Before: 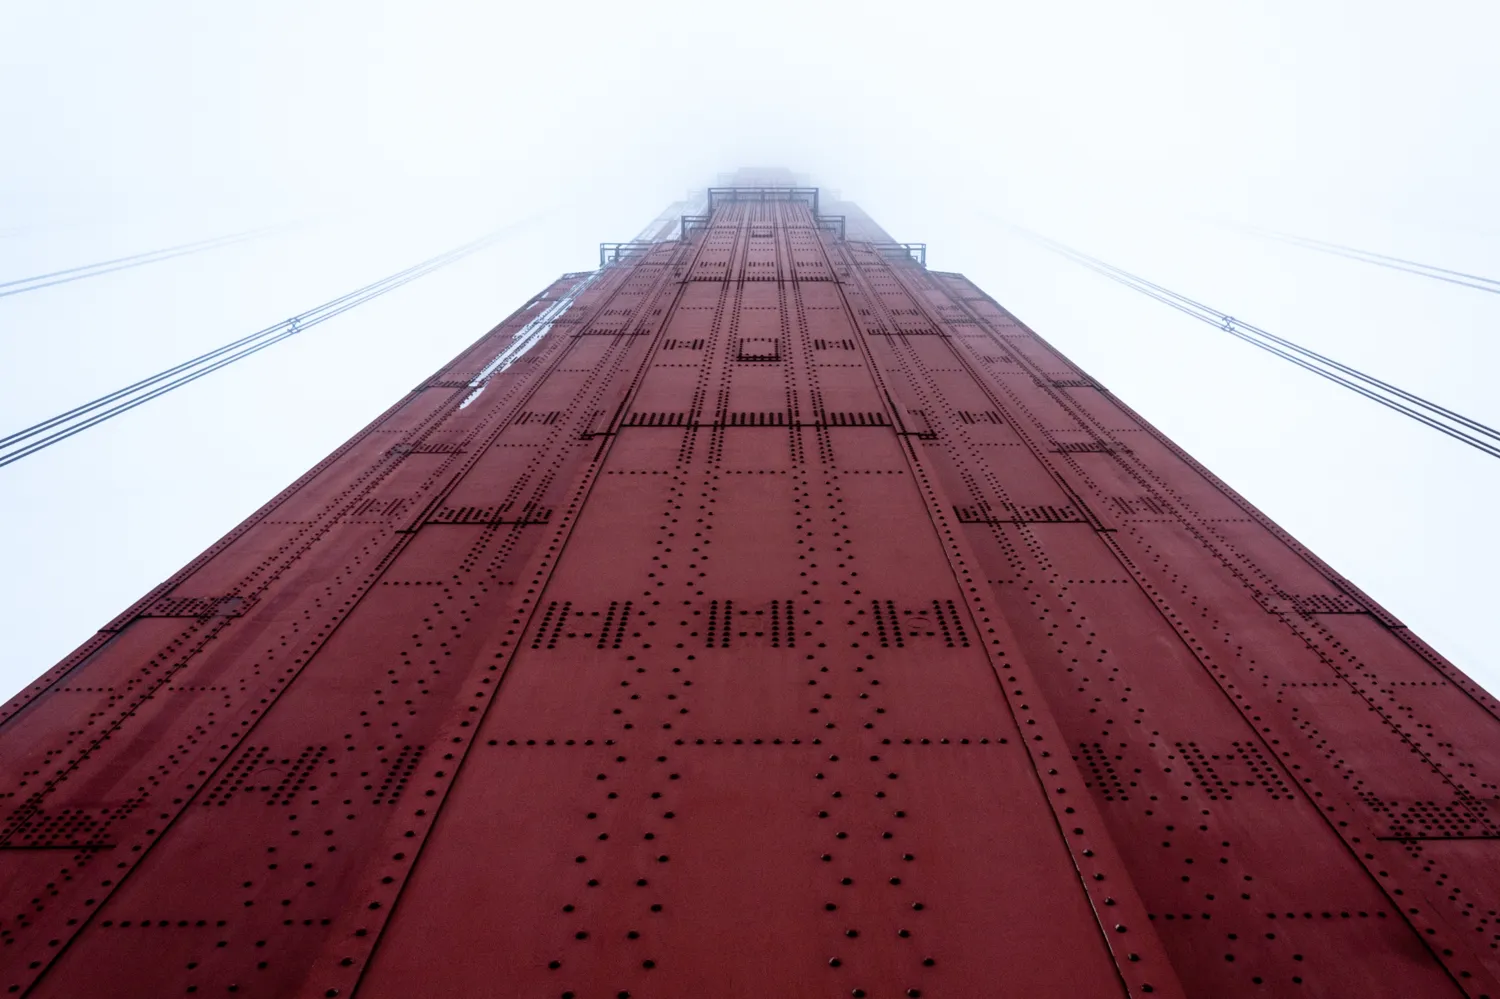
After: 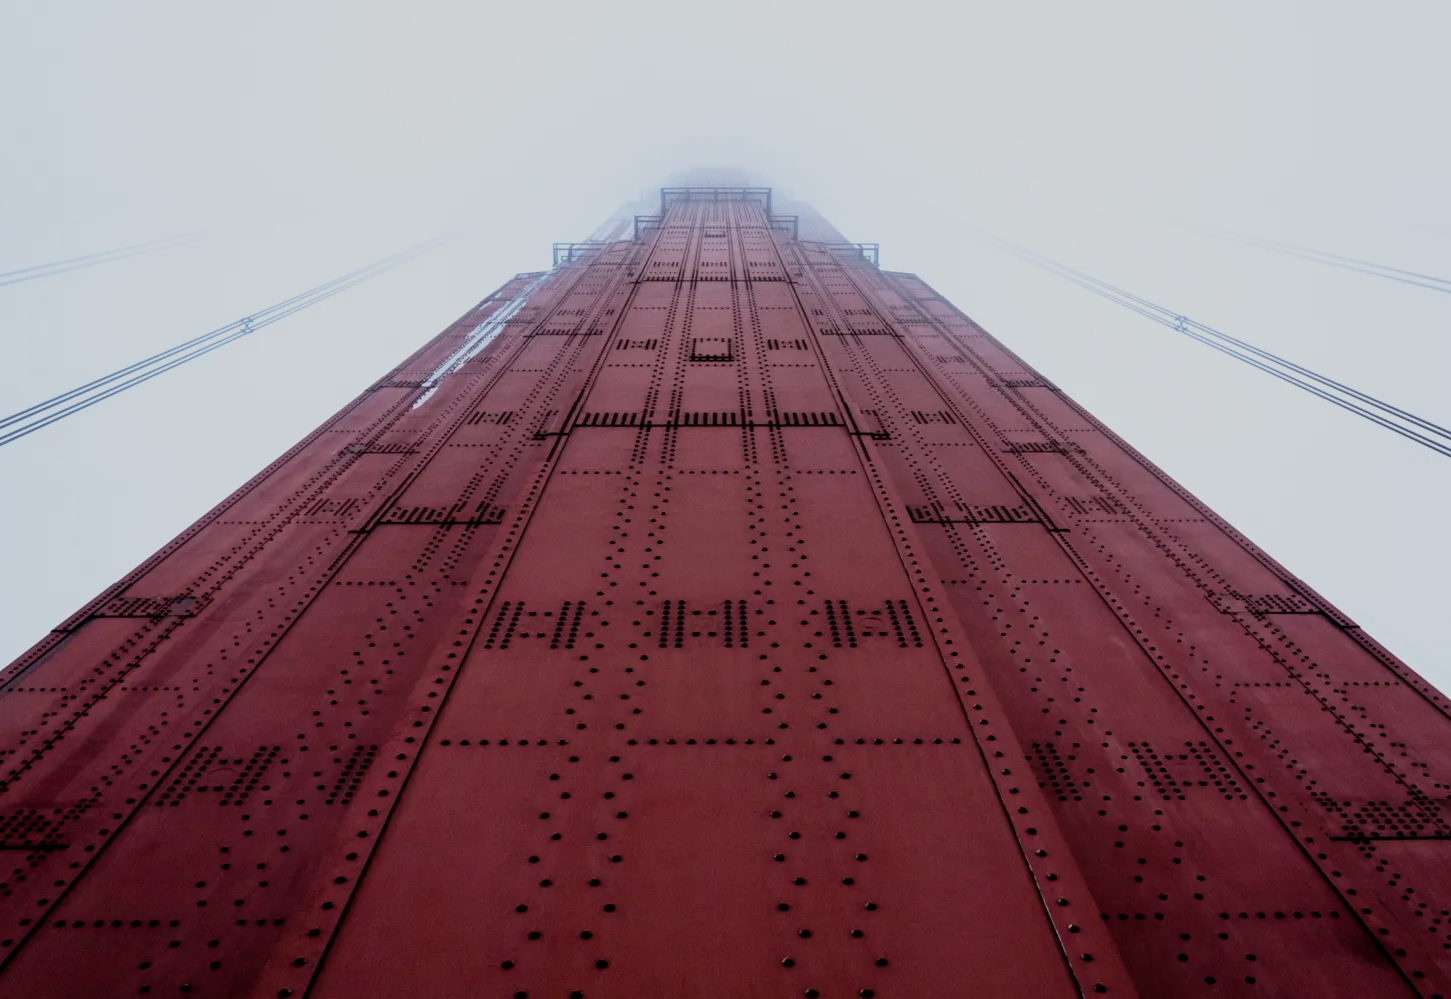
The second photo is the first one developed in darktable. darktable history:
crop and rotate: left 3.238%
filmic rgb: black relative exposure -7.65 EV, white relative exposure 4.56 EV, hardness 3.61, color science v6 (2022)
